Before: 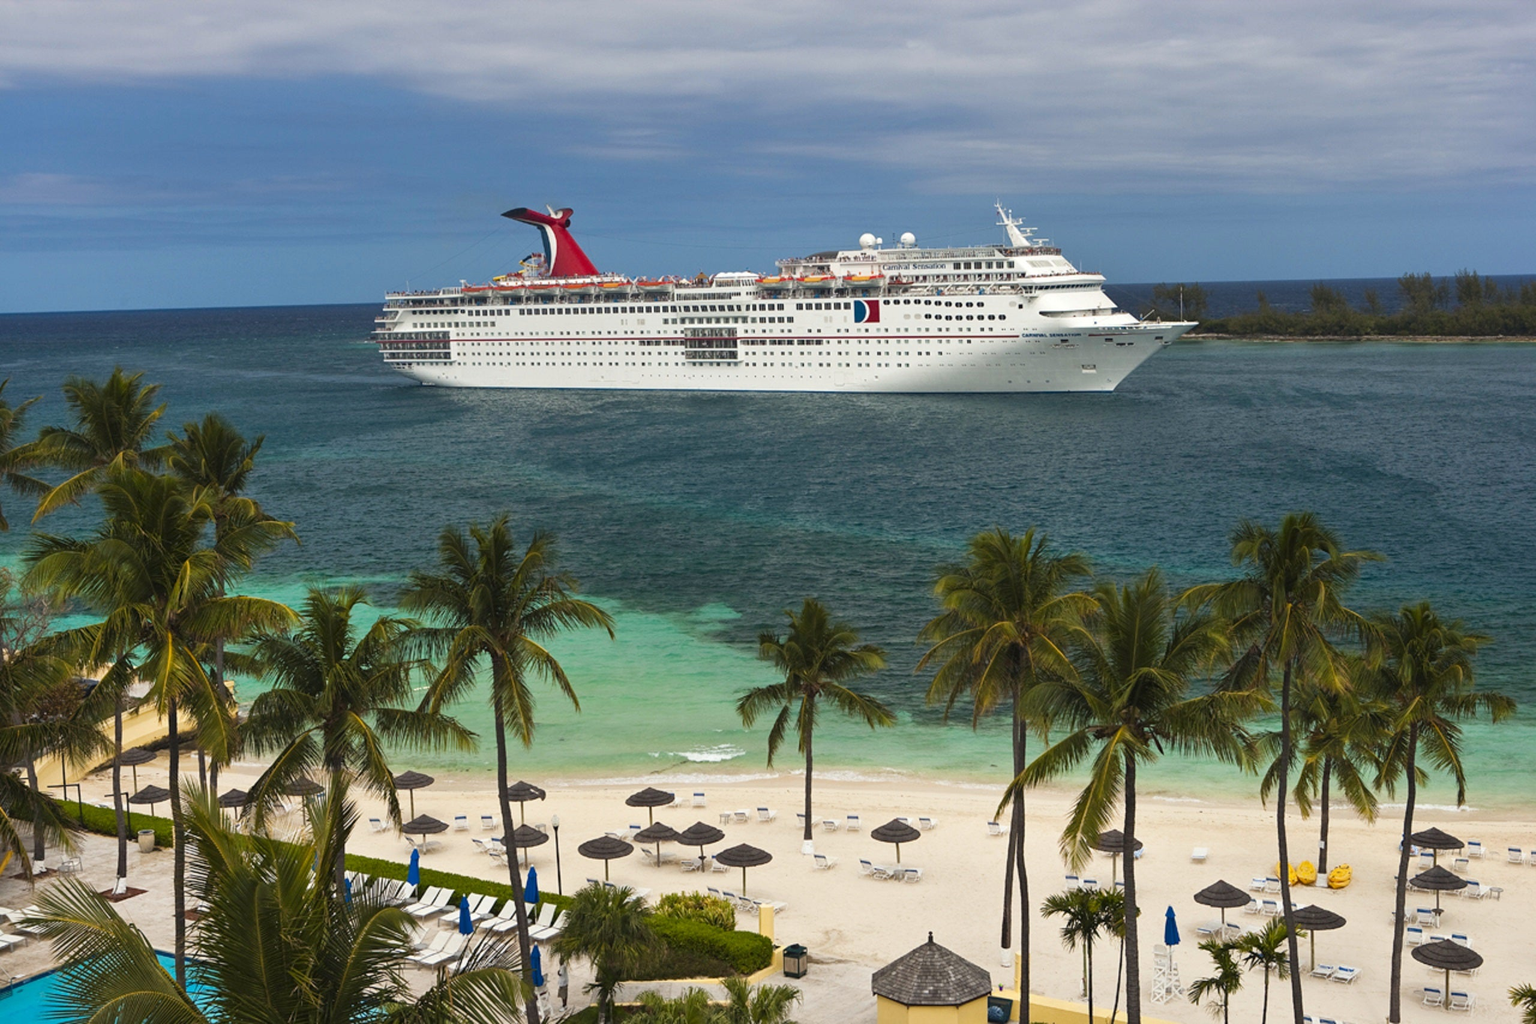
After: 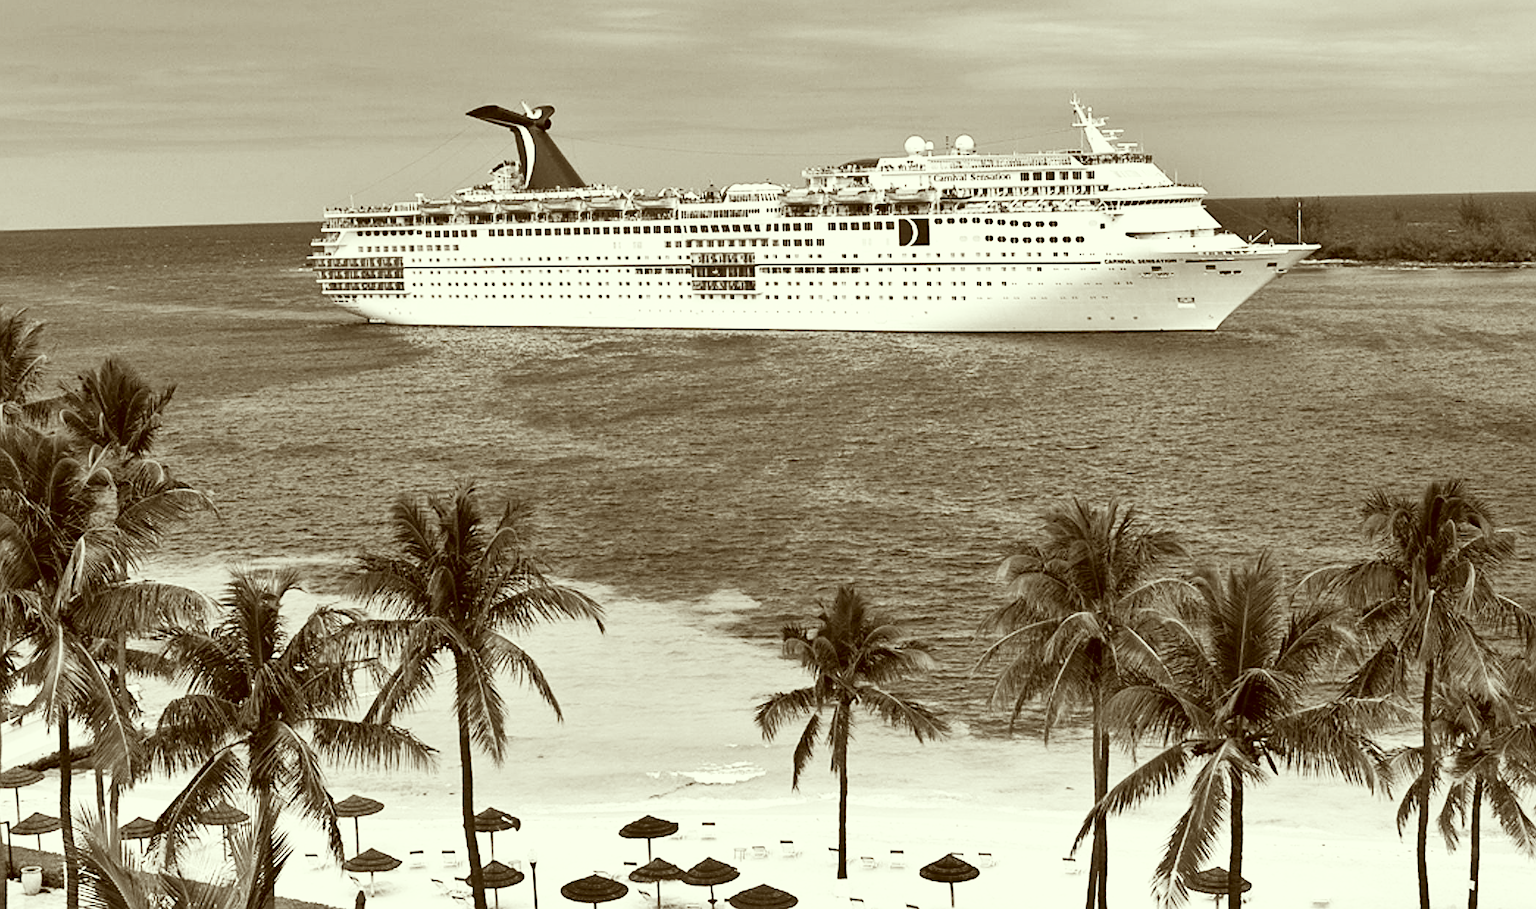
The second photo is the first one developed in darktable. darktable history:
shadows and highlights: shadows 60.27, soften with gaussian
exposure: black level correction 0, exposure 1.384 EV, compensate exposure bias true, compensate highlight preservation false
color correction: highlights a* -5.27, highlights b* 9.8, shadows a* 9.27, shadows b* 24.88
crop: left 7.861%, top 11.94%, right 10.474%, bottom 15.474%
sharpen: on, module defaults
color balance rgb: shadows lift › luminance -21.415%, shadows lift › chroma 6.571%, shadows lift › hue 268.03°, highlights gain › luminance 6.117%, highlights gain › chroma 2.556%, highlights gain › hue 90.97°, perceptual saturation grading › global saturation 10.288%
filmic rgb: black relative exposure -5.08 EV, white relative exposure 3.51 EV, hardness 3.17, contrast 1.298, highlights saturation mix -49.04%, add noise in highlights 0, preserve chrominance no, color science v3 (2019), use custom middle-gray values true, contrast in highlights soft
tone curve: curves: ch0 [(0, 0) (0.15, 0.17) (0.452, 0.437) (0.611, 0.588) (0.751, 0.749) (1, 1)]; ch1 [(0, 0) (0.325, 0.327) (0.413, 0.442) (0.475, 0.467) (0.512, 0.522) (0.541, 0.55) (0.617, 0.612) (0.695, 0.697) (1, 1)]; ch2 [(0, 0) (0.386, 0.397) (0.452, 0.459) (0.505, 0.498) (0.536, 0.546) (0.574, 0.571) (0.633, 0.653) (1, 1)], preserve colors none
